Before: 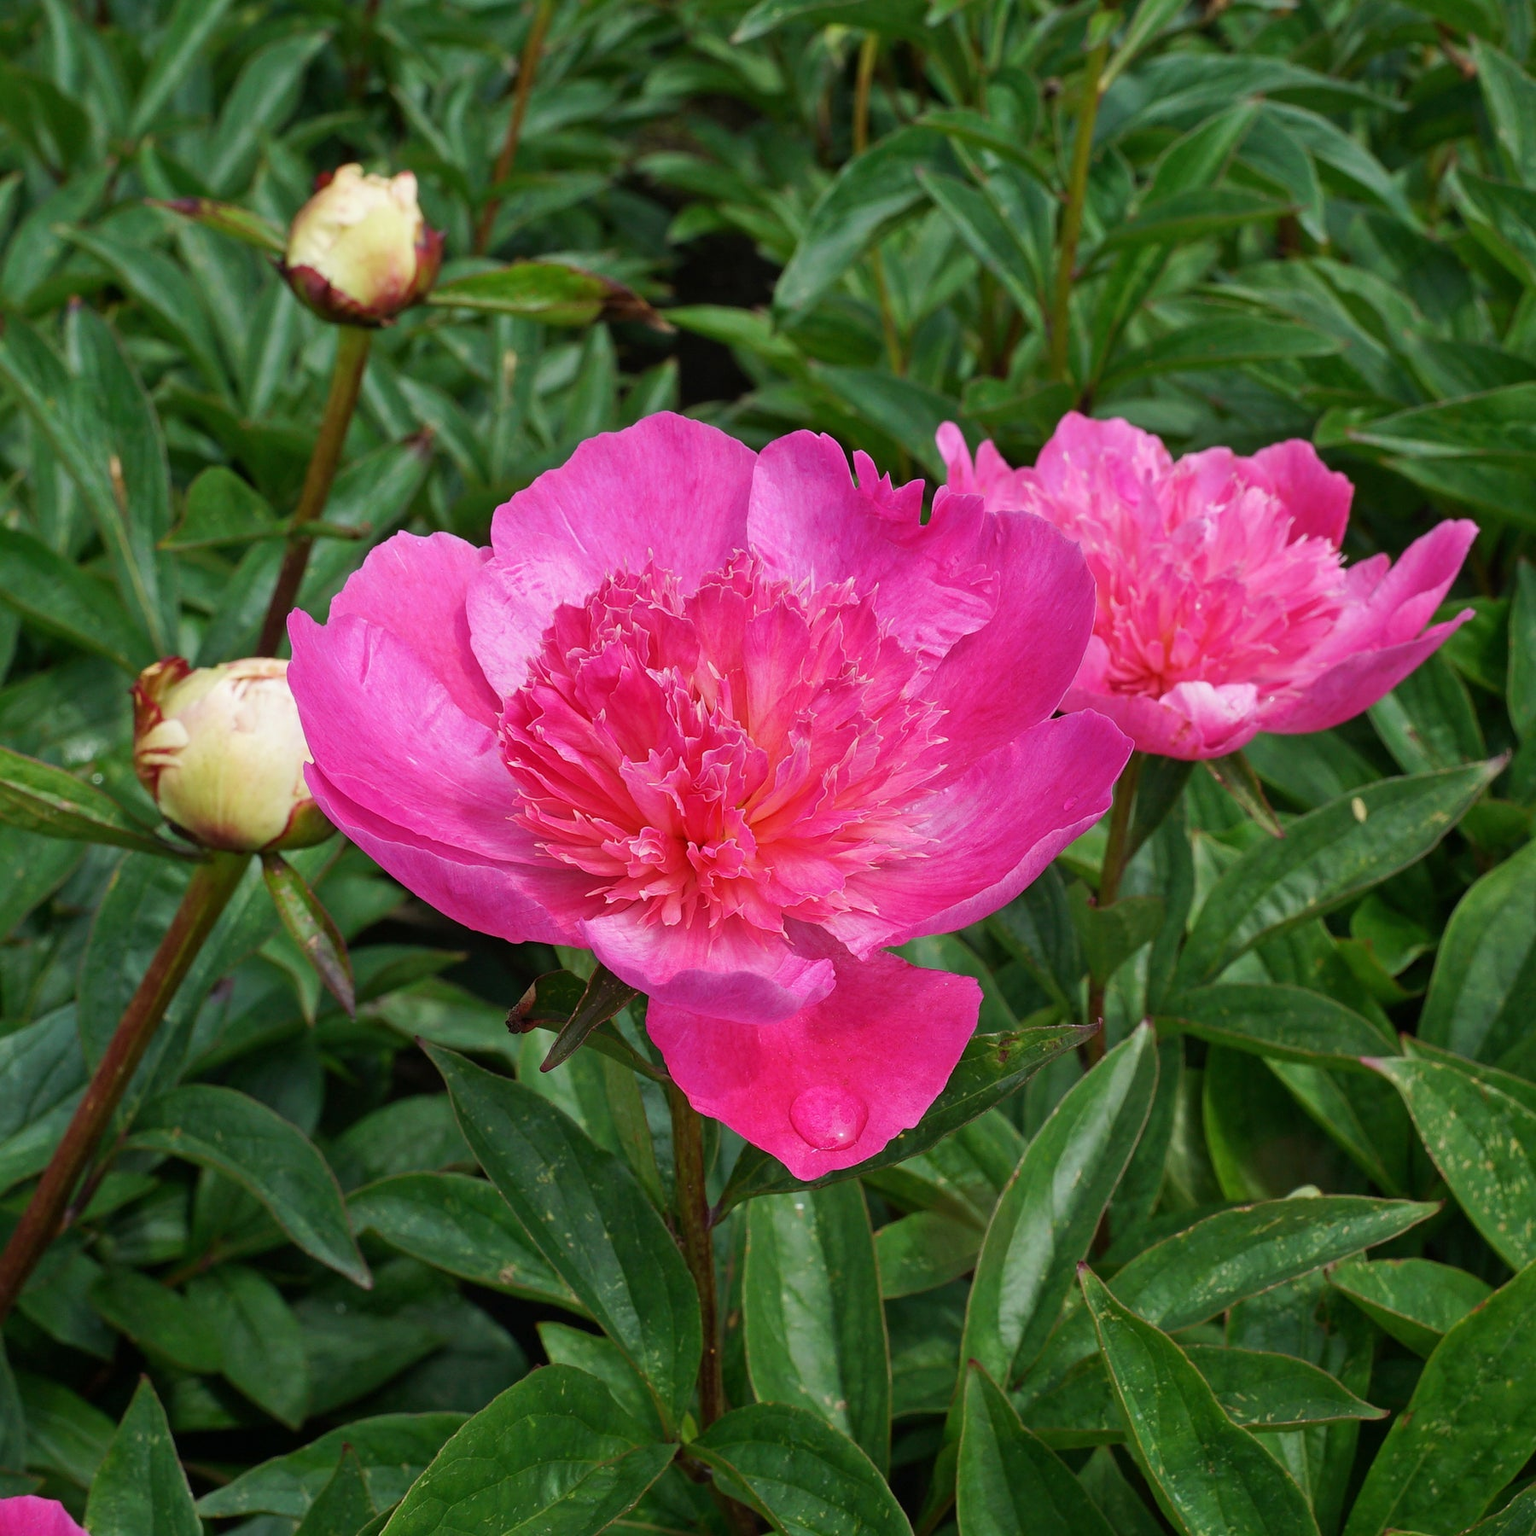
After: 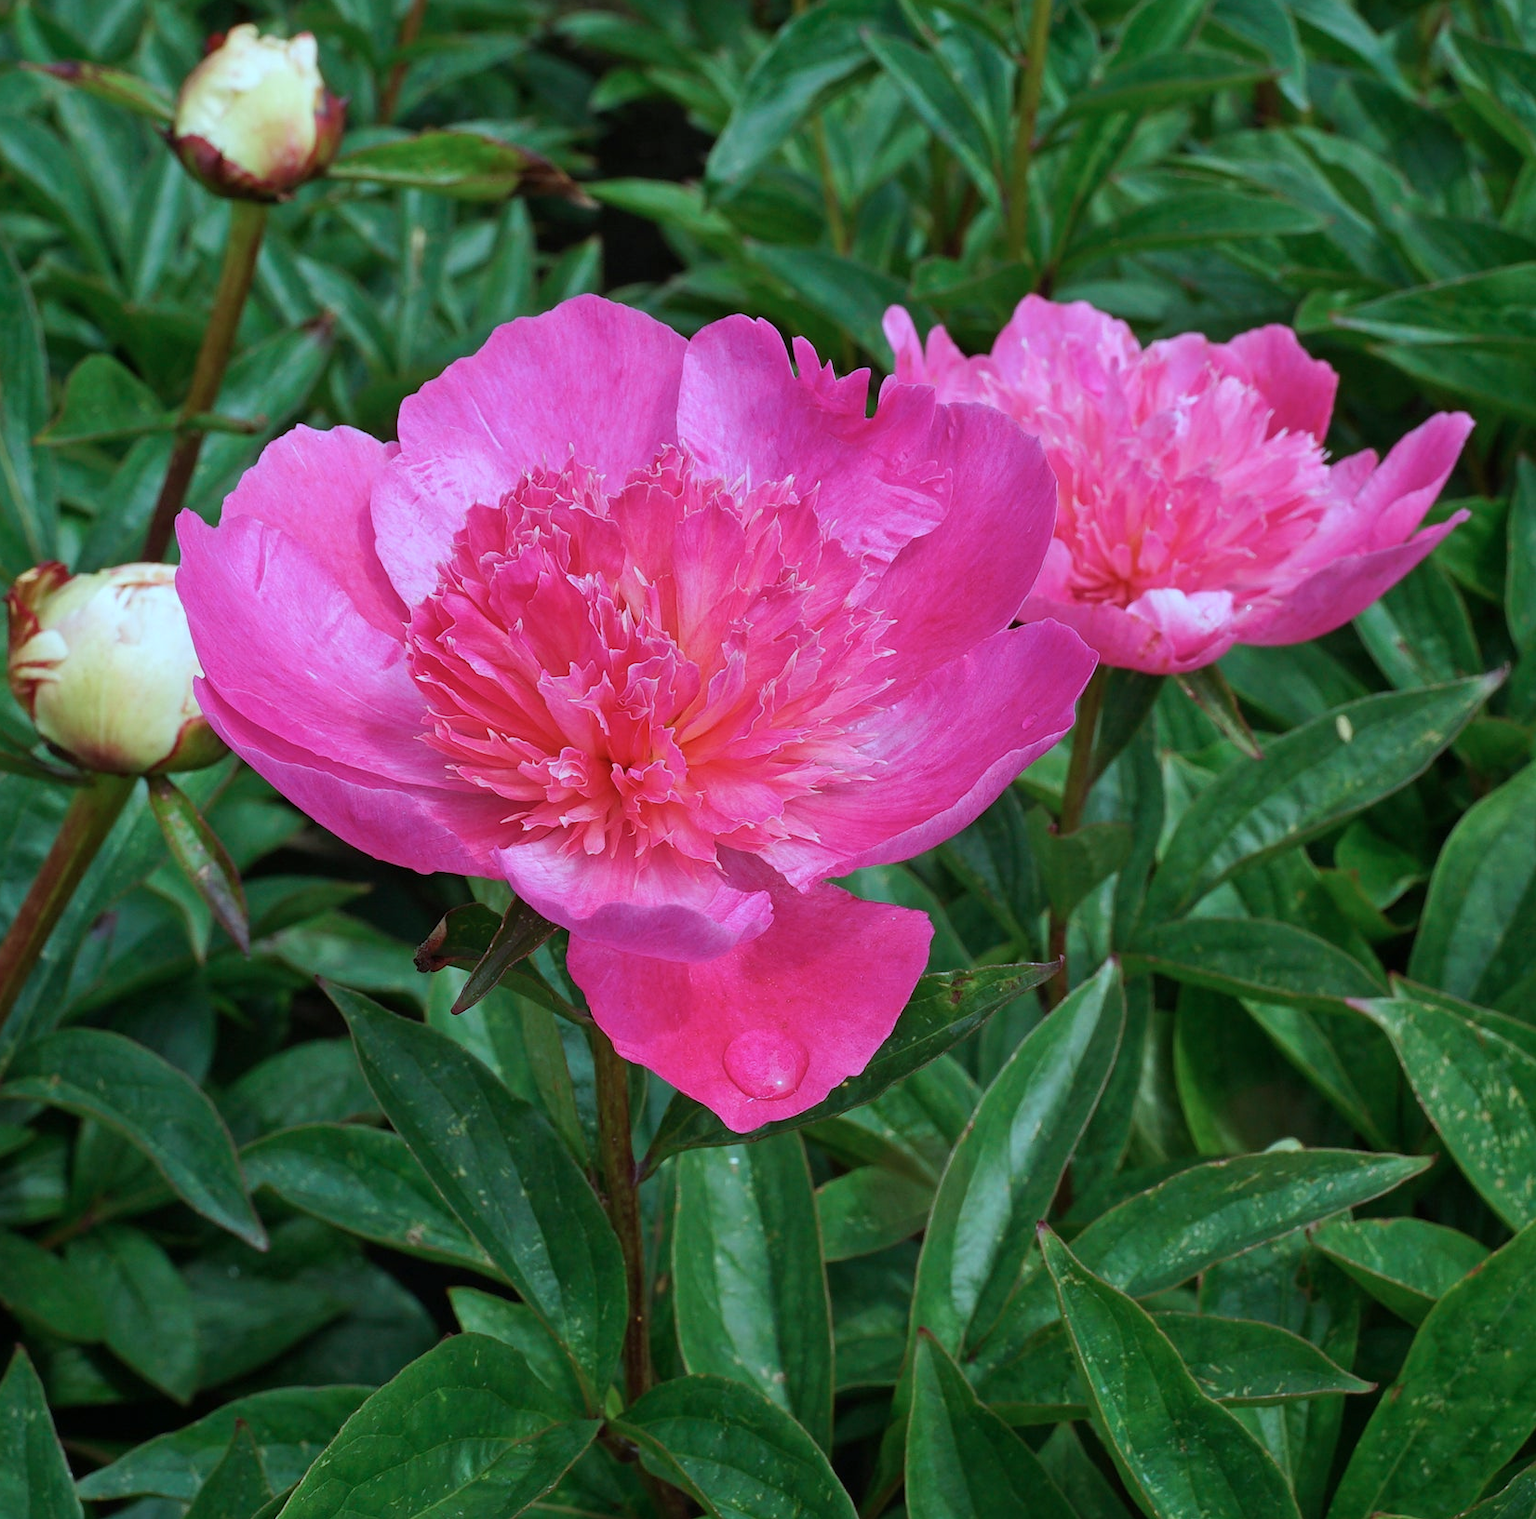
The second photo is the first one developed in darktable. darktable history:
crop and rotate: left 8.262%, top 9.226%
color correction: highlights a* -10.69, highlights b* -19.19
